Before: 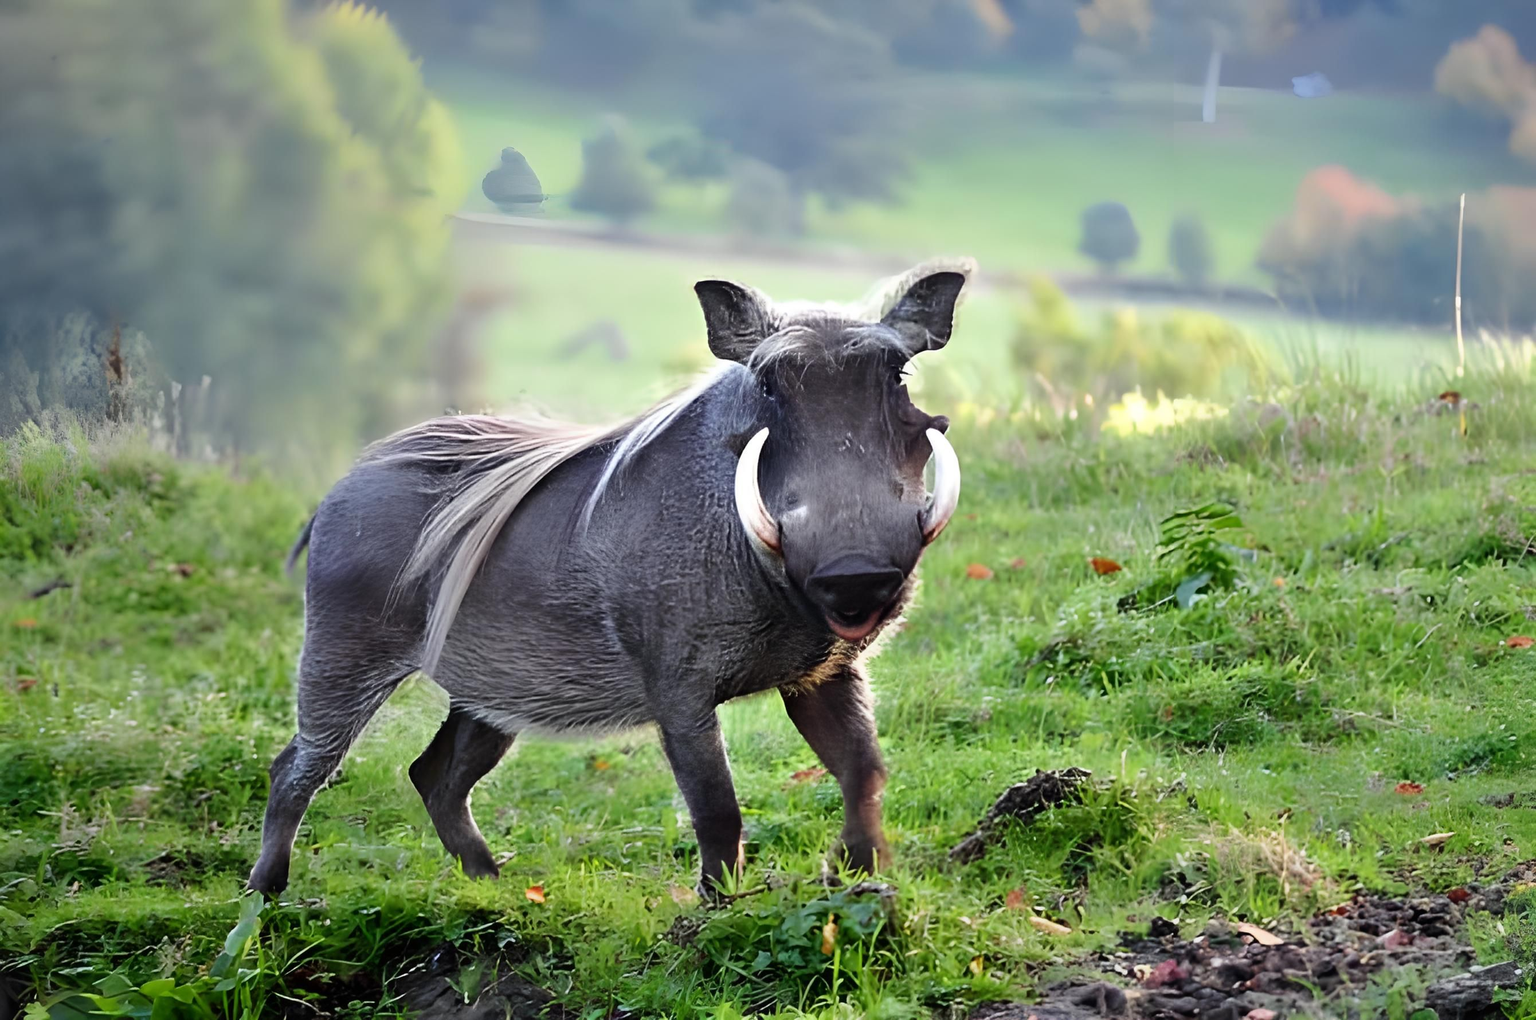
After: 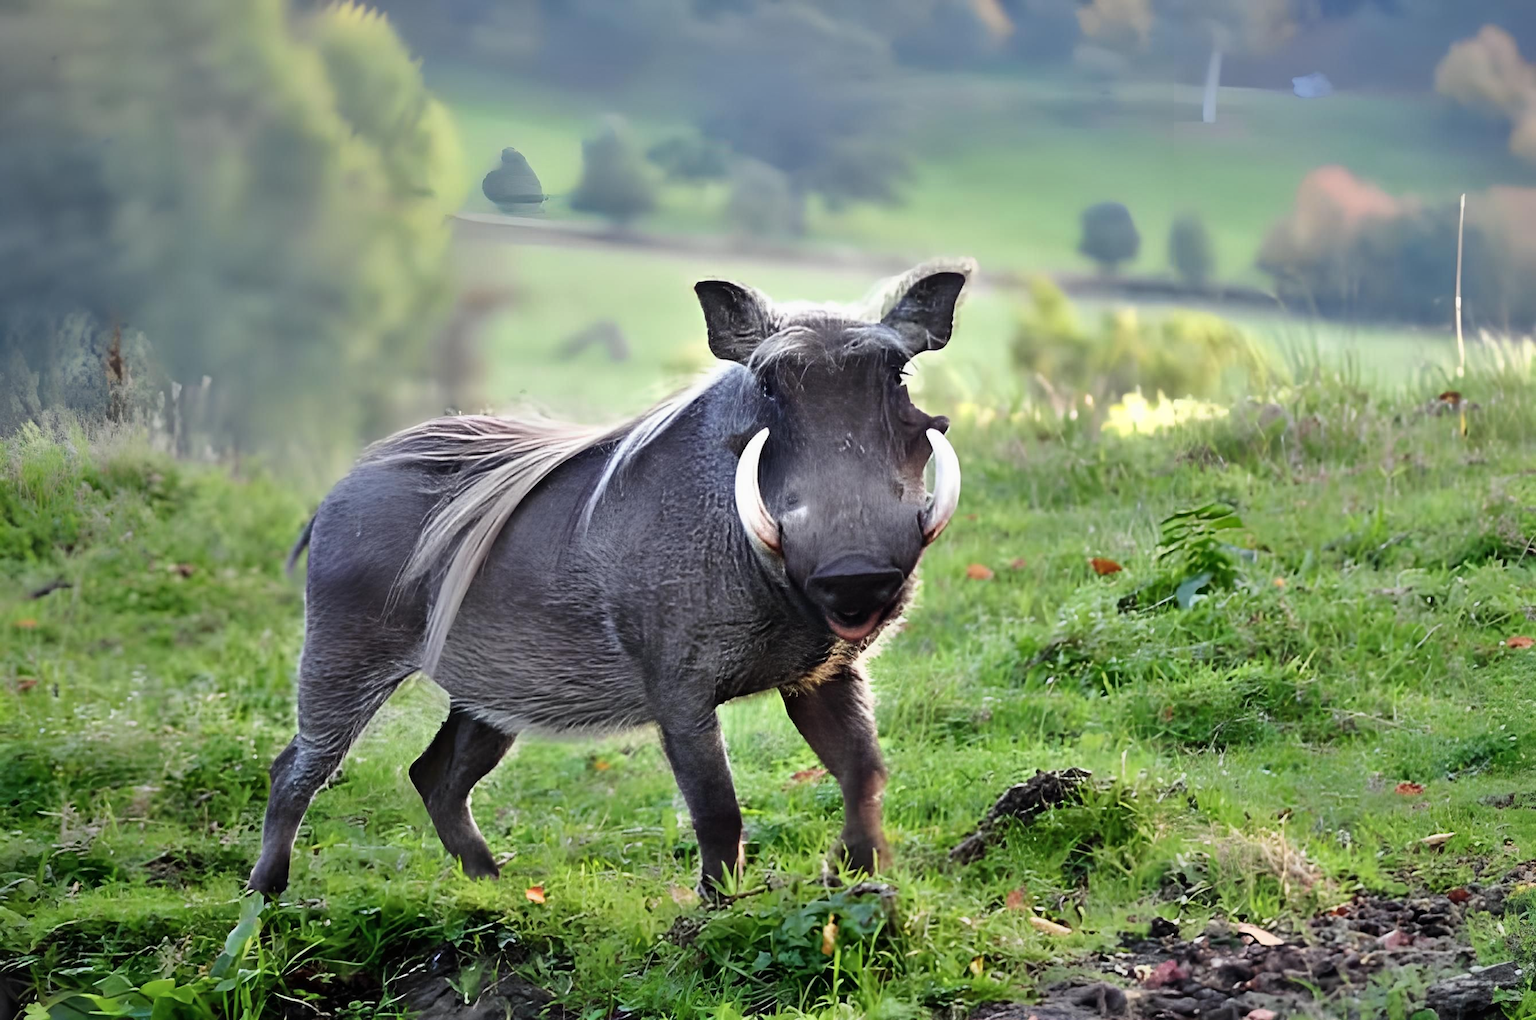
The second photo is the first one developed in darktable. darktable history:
color zones: curves: ch0 [(0, 0.558) (0.143, 0.559) (0.286, 0.529) (0.429, 0.505) (0.571, 0.5) (0.714, 0.5) (0.857, 0.5) (1, 0.558)]; ch1 [(0, 0.469) (0.01, 0.469) (0.12, 0.446) (0.248, 0.469) (0.5, 0.5) (0.748, 0.5) (0.99, 0.469) (1, 0.469)]
shadows and highlights: shadows 43.53, white point adjustment -1.43, soften with gaussian
